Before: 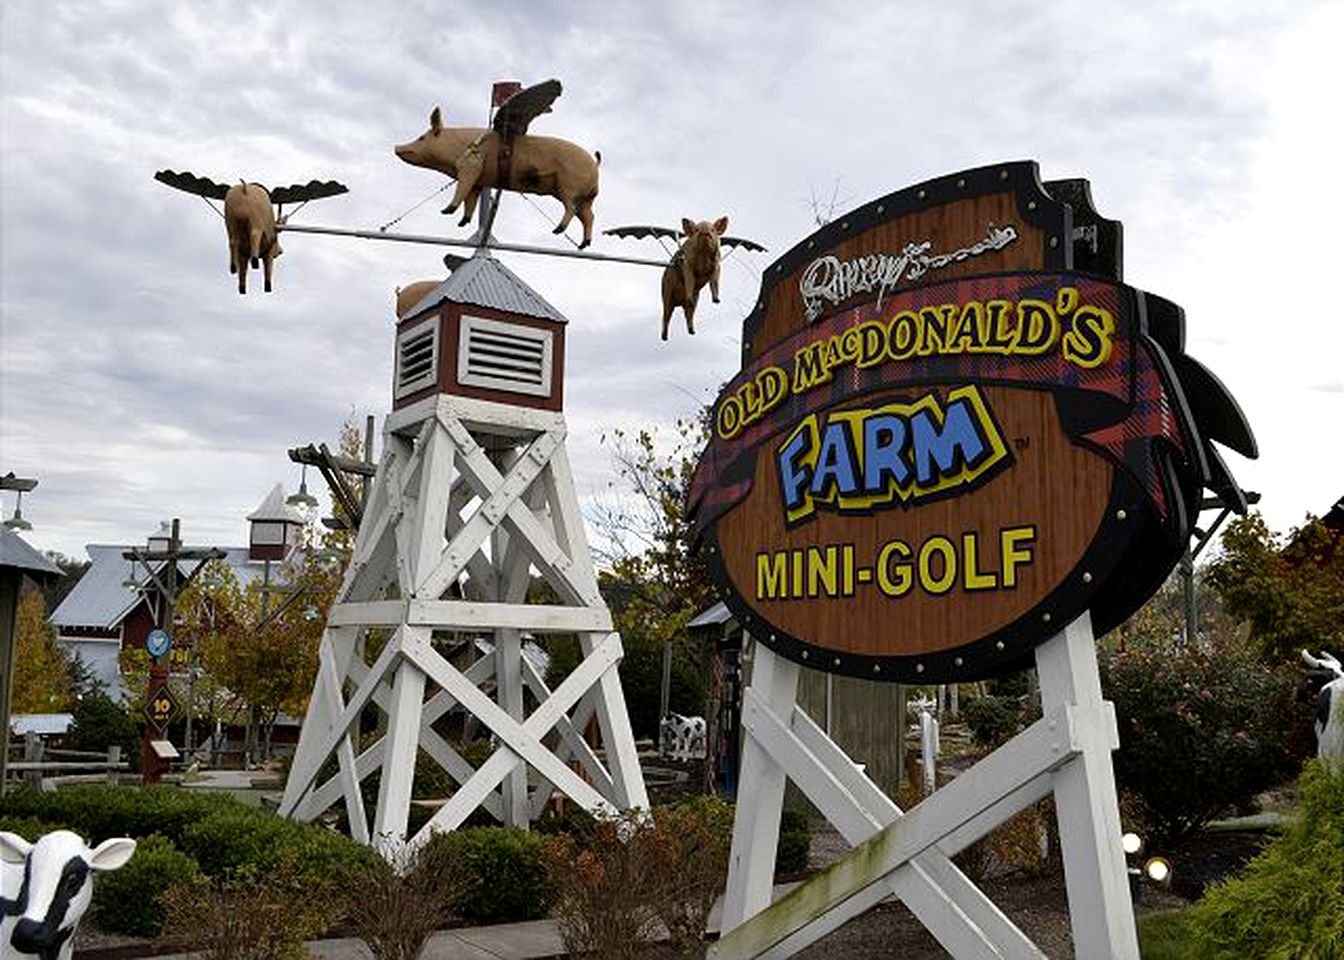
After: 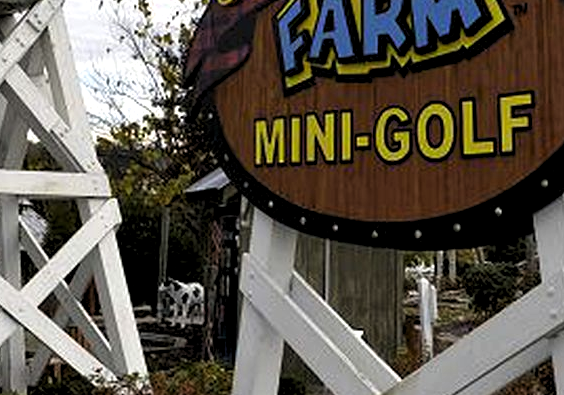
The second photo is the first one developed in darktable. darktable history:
levels: levels [0.062, 0.494, 0.925]
crop: left 37.374%, top 45.308%, right 20.635%, bottom 13.487%
